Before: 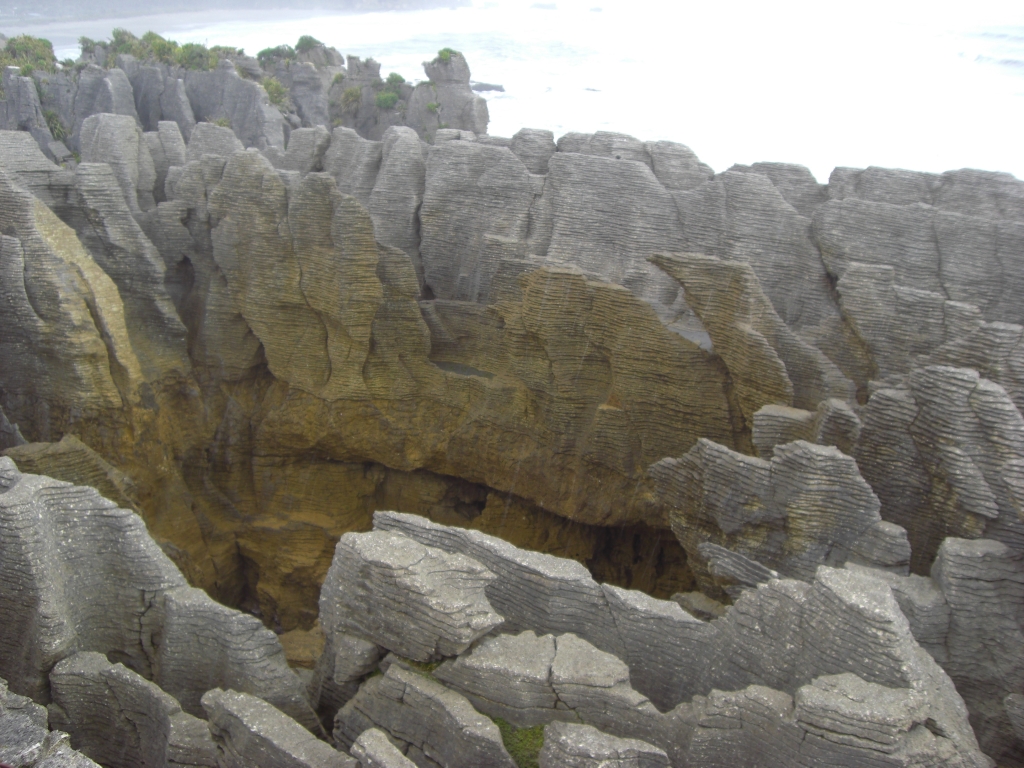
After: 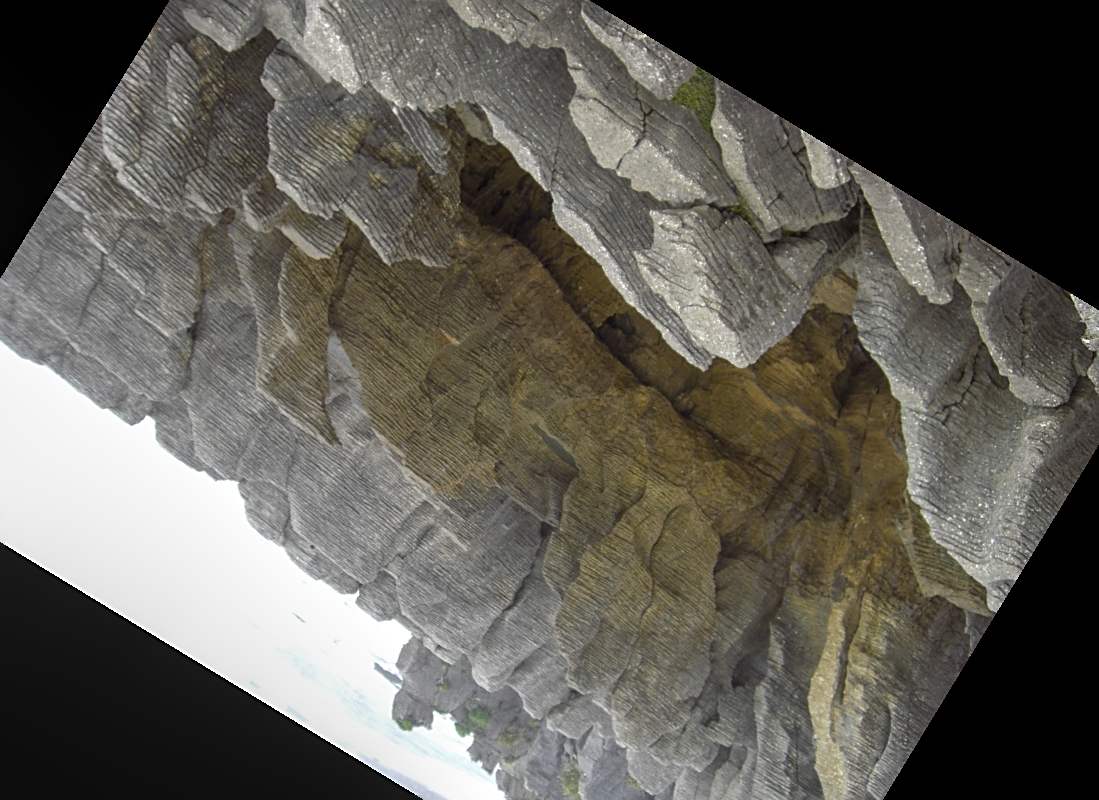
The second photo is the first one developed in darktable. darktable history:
crop and rotate: angle 148.68°, left 9.111%, top 15.603%, right 4.588%, bottom 17.041%
local contrast: on, module defaults
sharpen: on, module defaults
